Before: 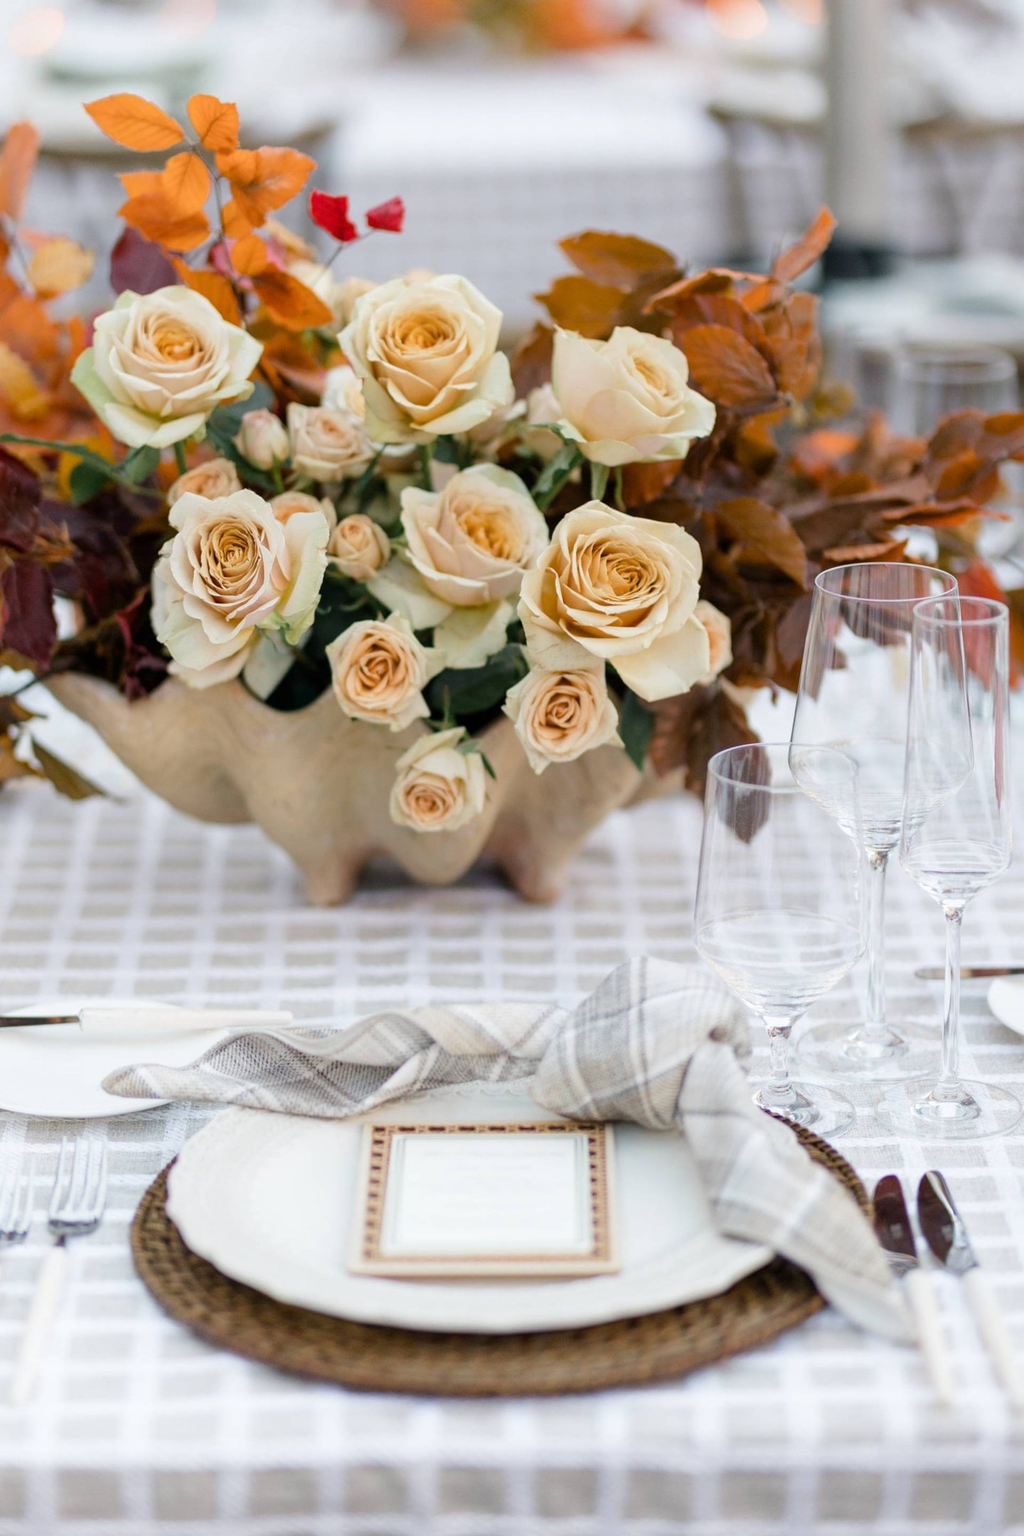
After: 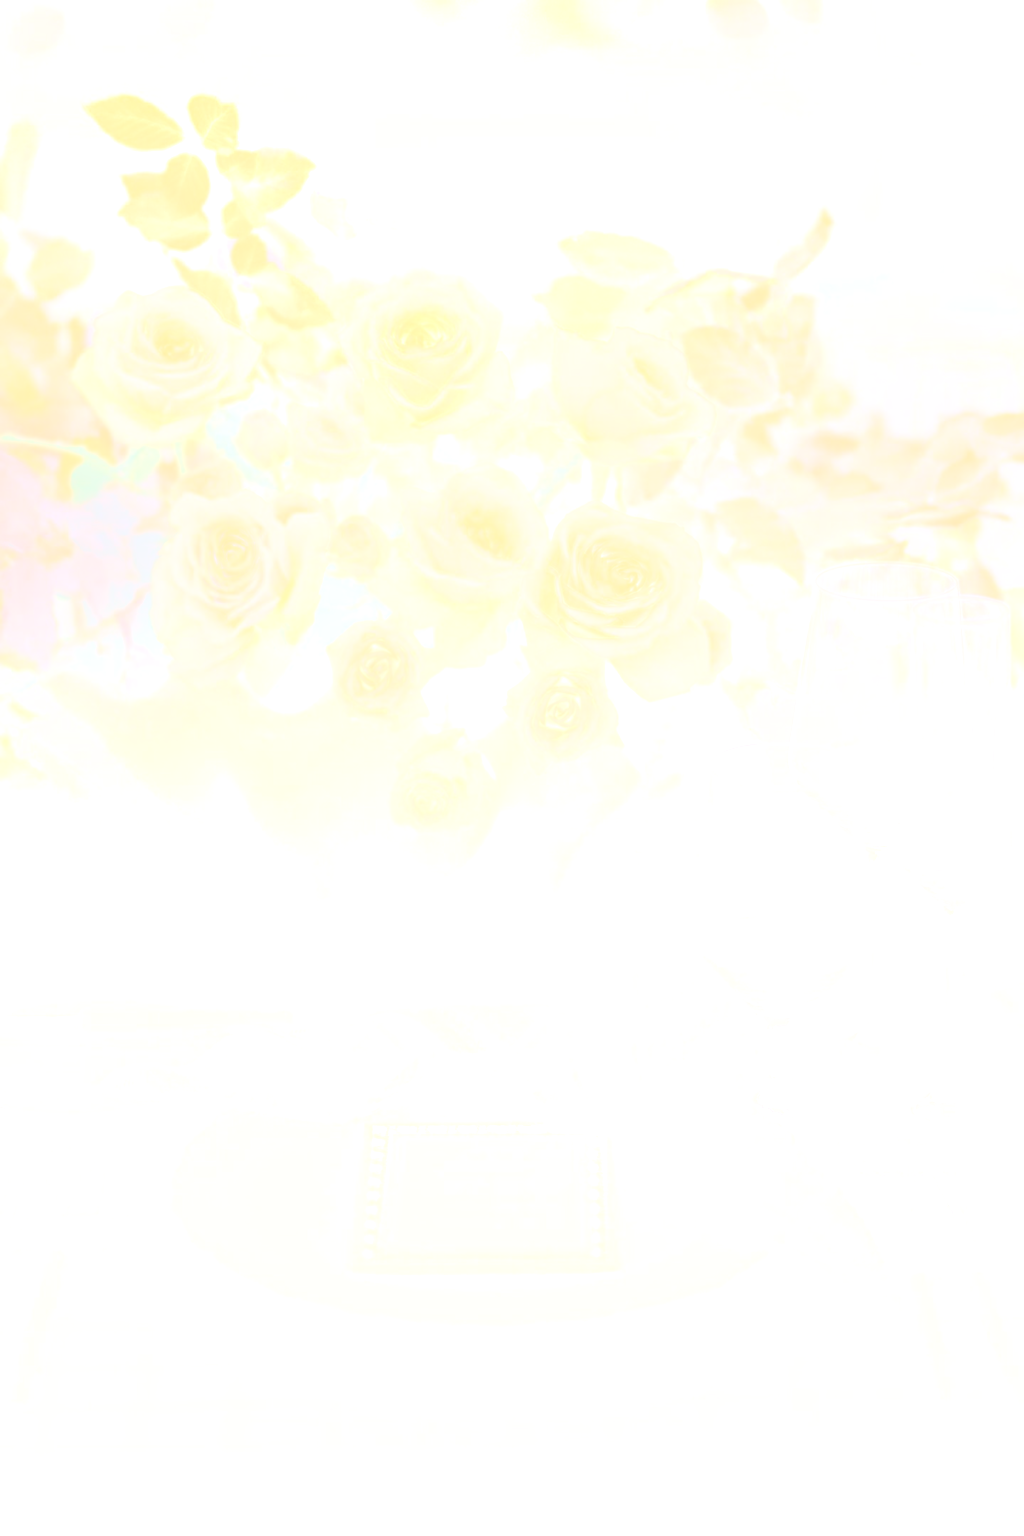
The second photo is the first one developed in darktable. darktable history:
bloom: size 70%, threshold 25%, strength 70%
contrast brightness saturation: contrast 0.25, saturation -0.31
color correction: highlights a* 2.75, highlights b* 5, shadows a* -2.04, shadows b* -4.84, saturation 0.8
base curve: curves: ch0 [(0, 0) (0.666, 0.806) (1, 1)]
shadows and highlights: radius 100.41, shadows 50.55, highlights -64.36, highlights color adjustment 49.82%, soften with gaussian
